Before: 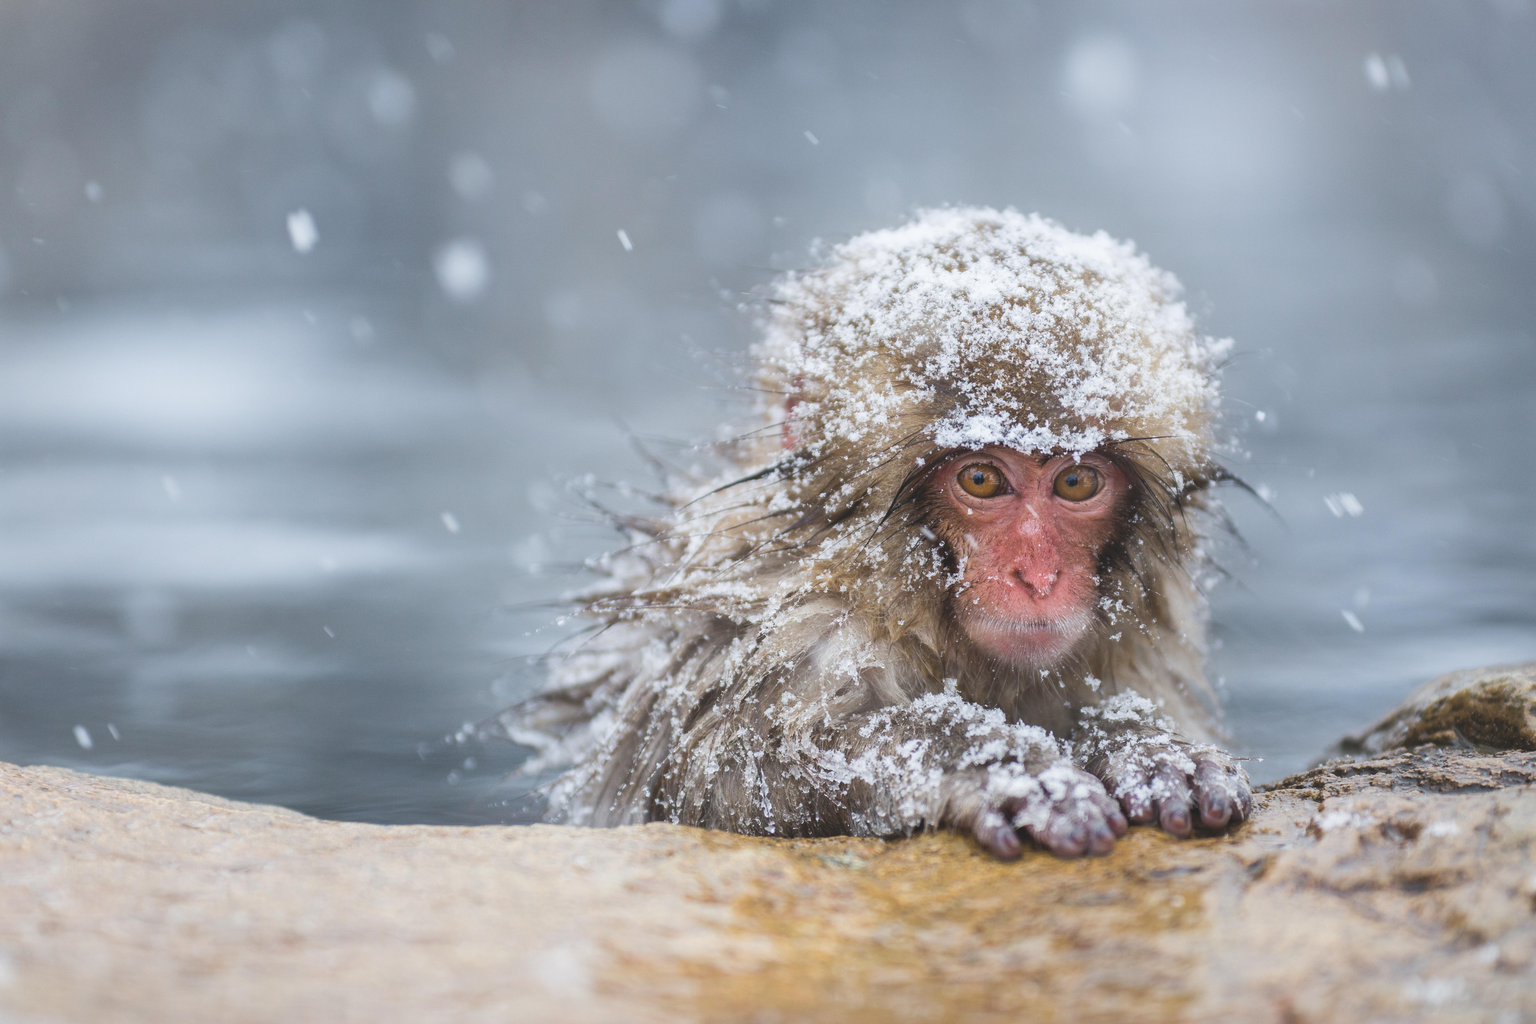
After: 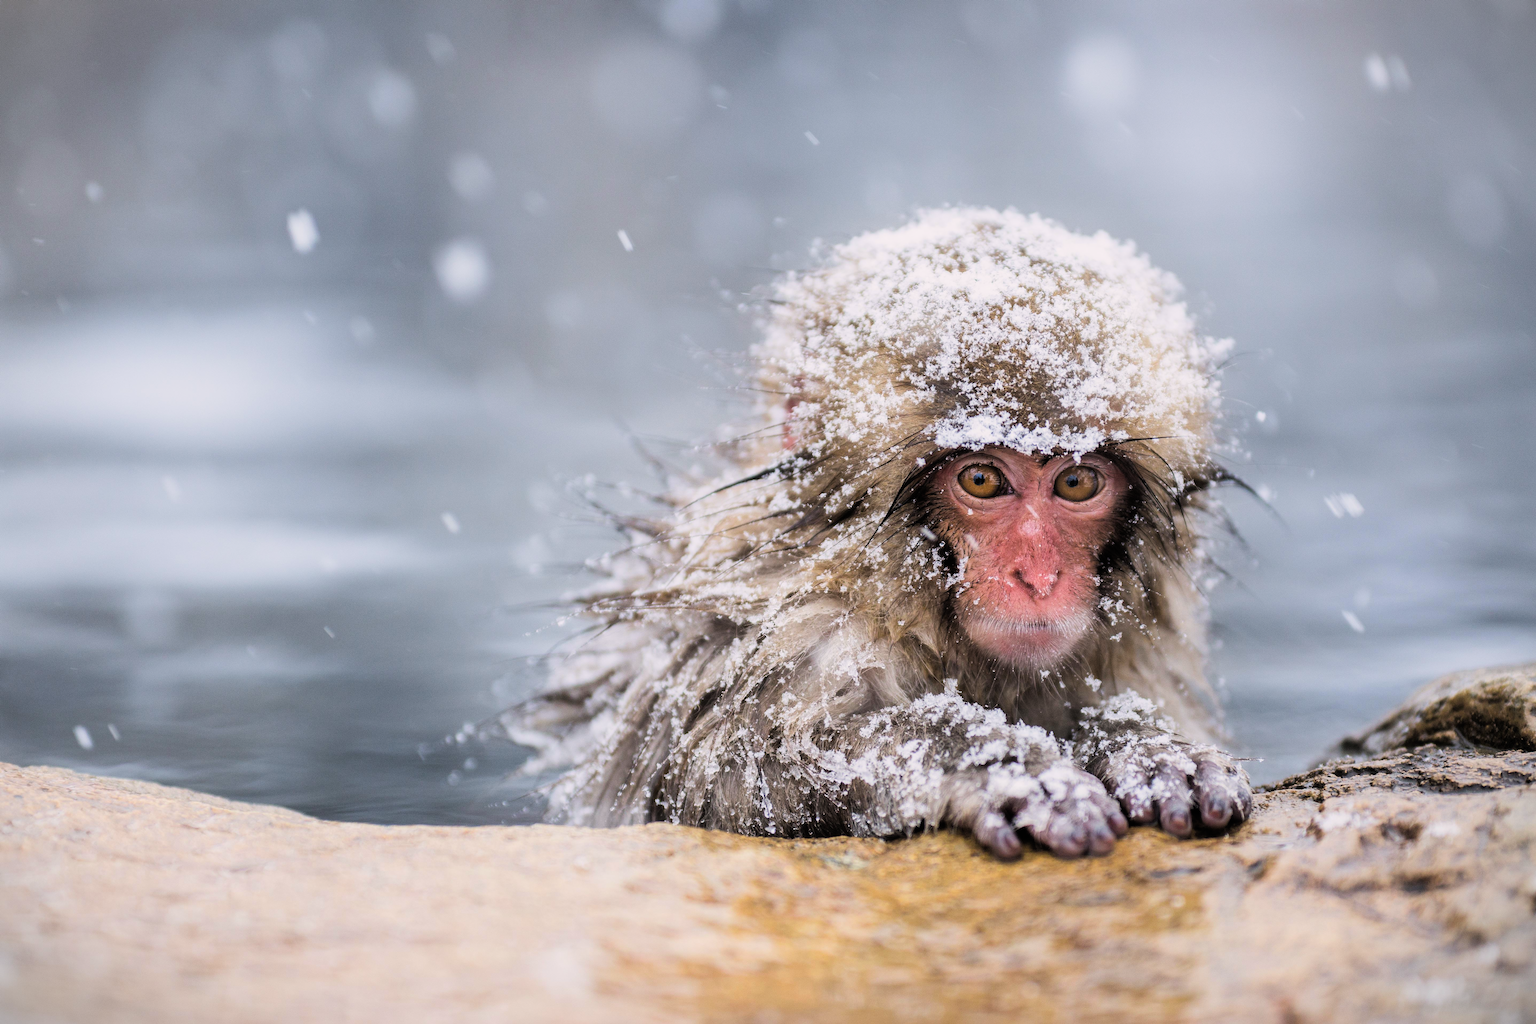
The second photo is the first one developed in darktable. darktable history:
vignetting: fall-off start 97.12%, width/height ratio 1.187, dithering 8-bit output
color correction: highlights a* 3.28, highlights b* 1.65, saturation 1.16
filmic rgb: black relative exposure -3.96 EV, white relative exposure 2.99 EV, hardness 2.98, contrast 1.402
